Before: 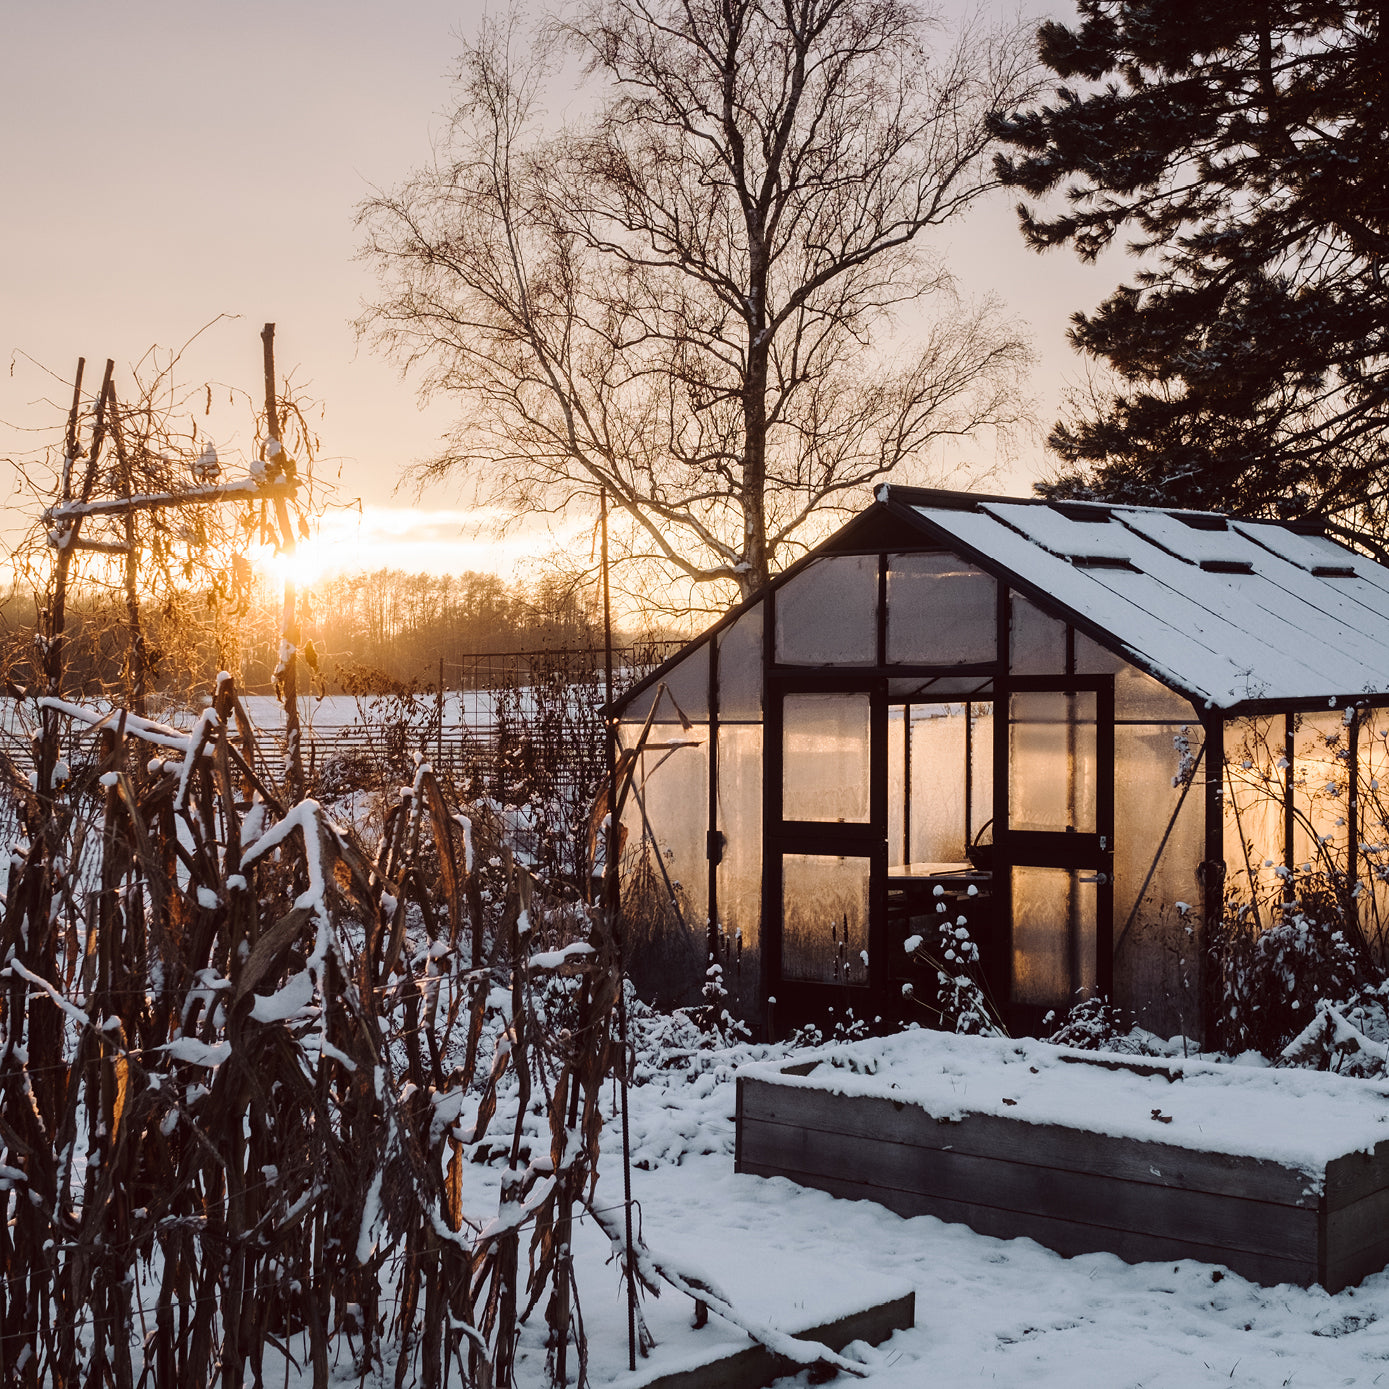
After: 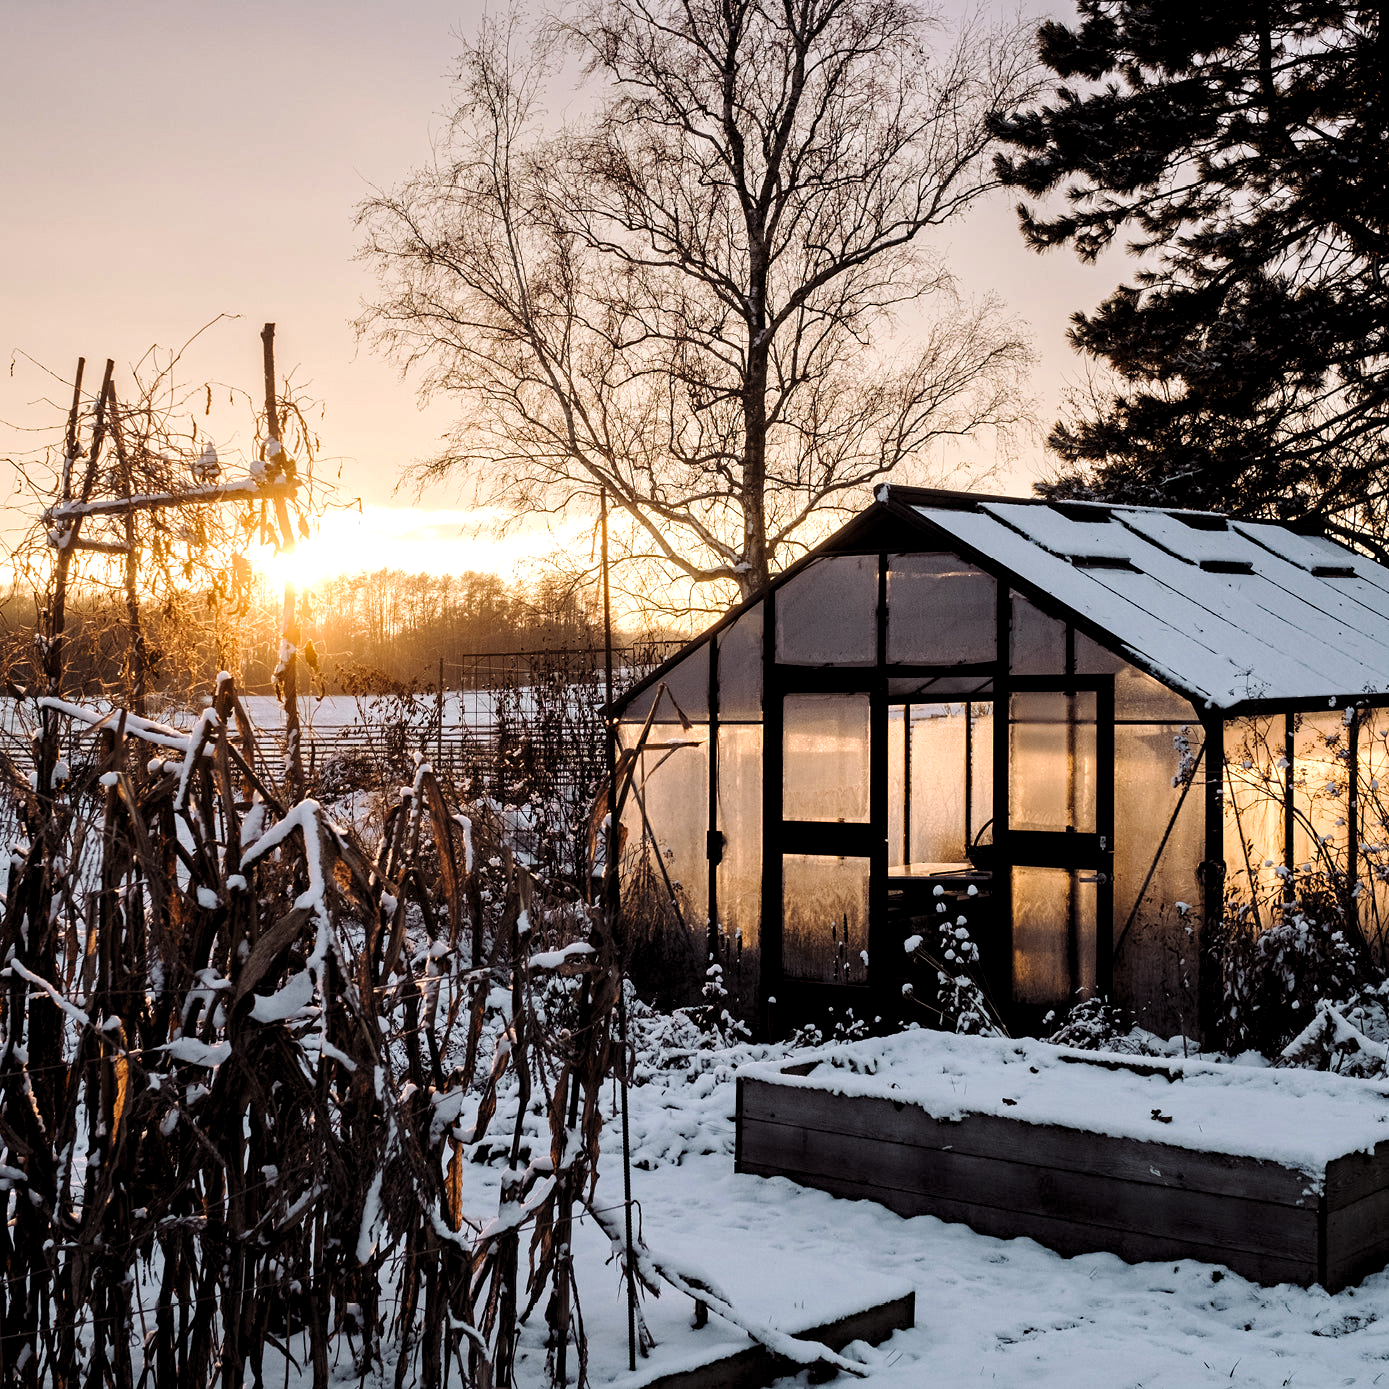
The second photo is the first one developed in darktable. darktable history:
levels: black 0.077%, levels [0.062, 0.494, 0.925]
haze removal: compatibility mode true, adaptive false
